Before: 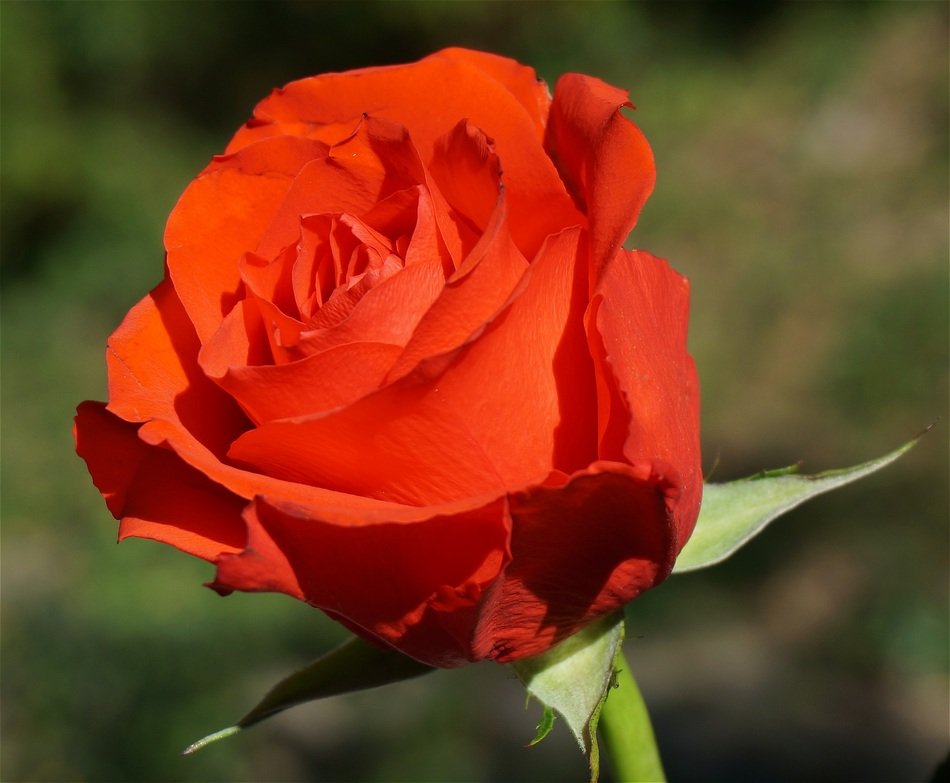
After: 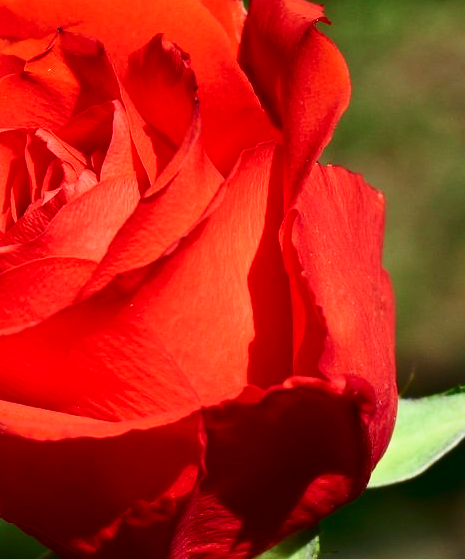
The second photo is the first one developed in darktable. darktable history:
contrast brightness saturation: contrast 0.22
crop: left 32.198%, top 10.948%, right 18.789%, bottom 17.573%
tone curve: curves: ch0 [(0, 0.01) (0.037, 0.032) (0.131, 0.108) (0.275, 0.258) (0.483, 0.512) (0.61, 0.661) (0.696, 0.76) (0.792, 0.867) (0.911, 0.955) (0.997, 0.995)]; ch1 [(0, 0) (0.308, 0.268) (0.425, 0.383) (0.503, 0.502) (0.529, 0.543) (0.706, 0.754) (0.869, 0.907) (1, 1)]; ch2 [(0, 0) (0.228, 0.196) (0.336, 0.315) (0.399, 0.403) (0.485, 0.487) (0.502, 0.502) (0.525, 0.523) (0.545, 0.552) (0.587, 0.61) (0.636, 0.654) (0.711, 0.729) (0.855, 0.87) (0.998, 0.977)], color space Lab, independent channels, preserve colors none
